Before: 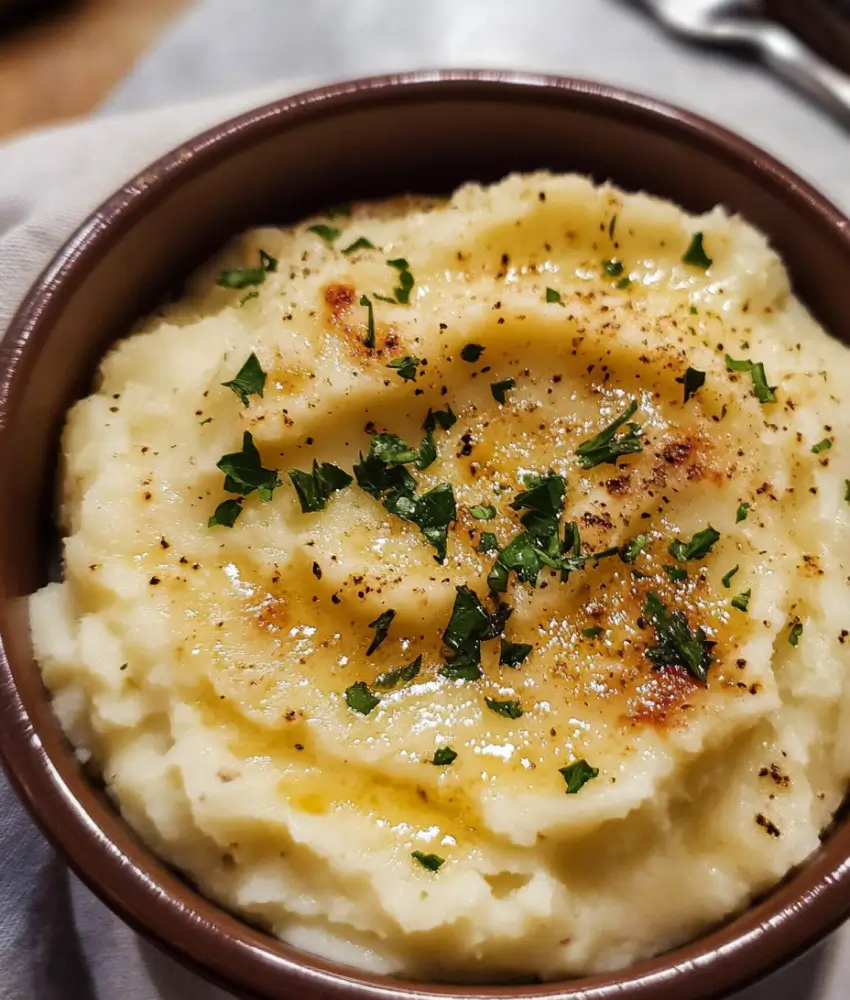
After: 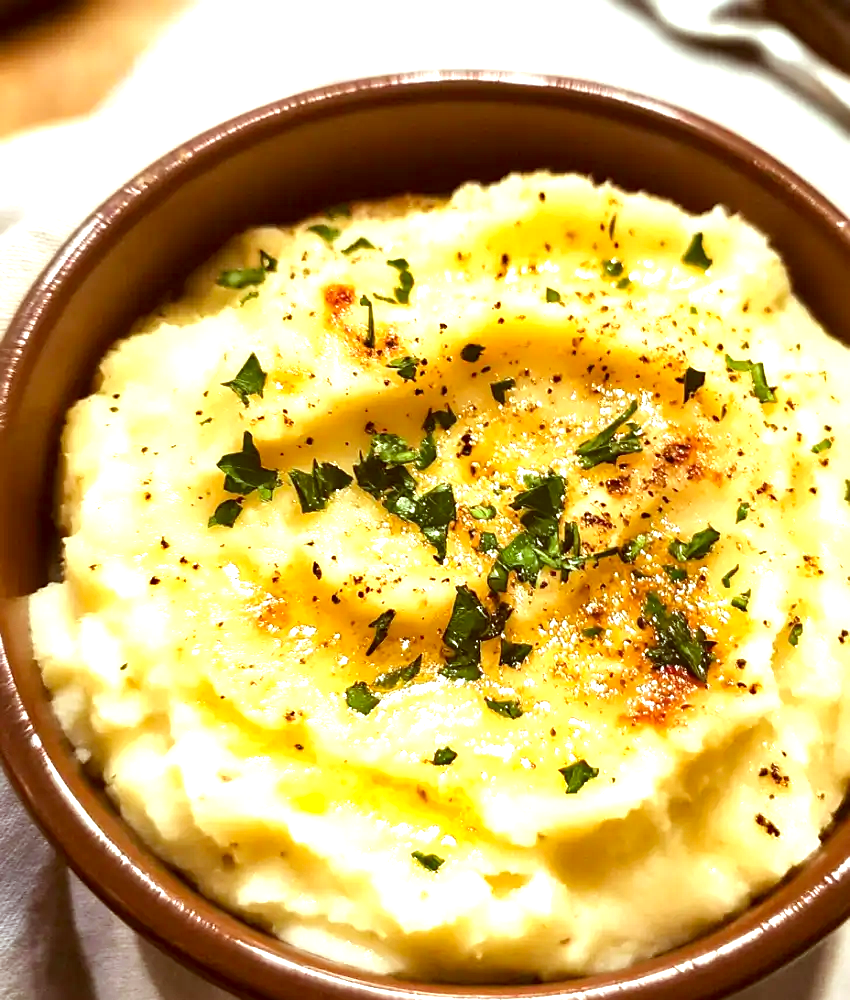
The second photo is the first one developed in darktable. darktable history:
sharpen: amount 0.2
exposure: black level correction 0, exposure 1.4 EV, compensate highlight preservation false
color correction: highlights a* -5.94, highlights b* 9.48, shadows a* 10.12, shadows b* 23.94
